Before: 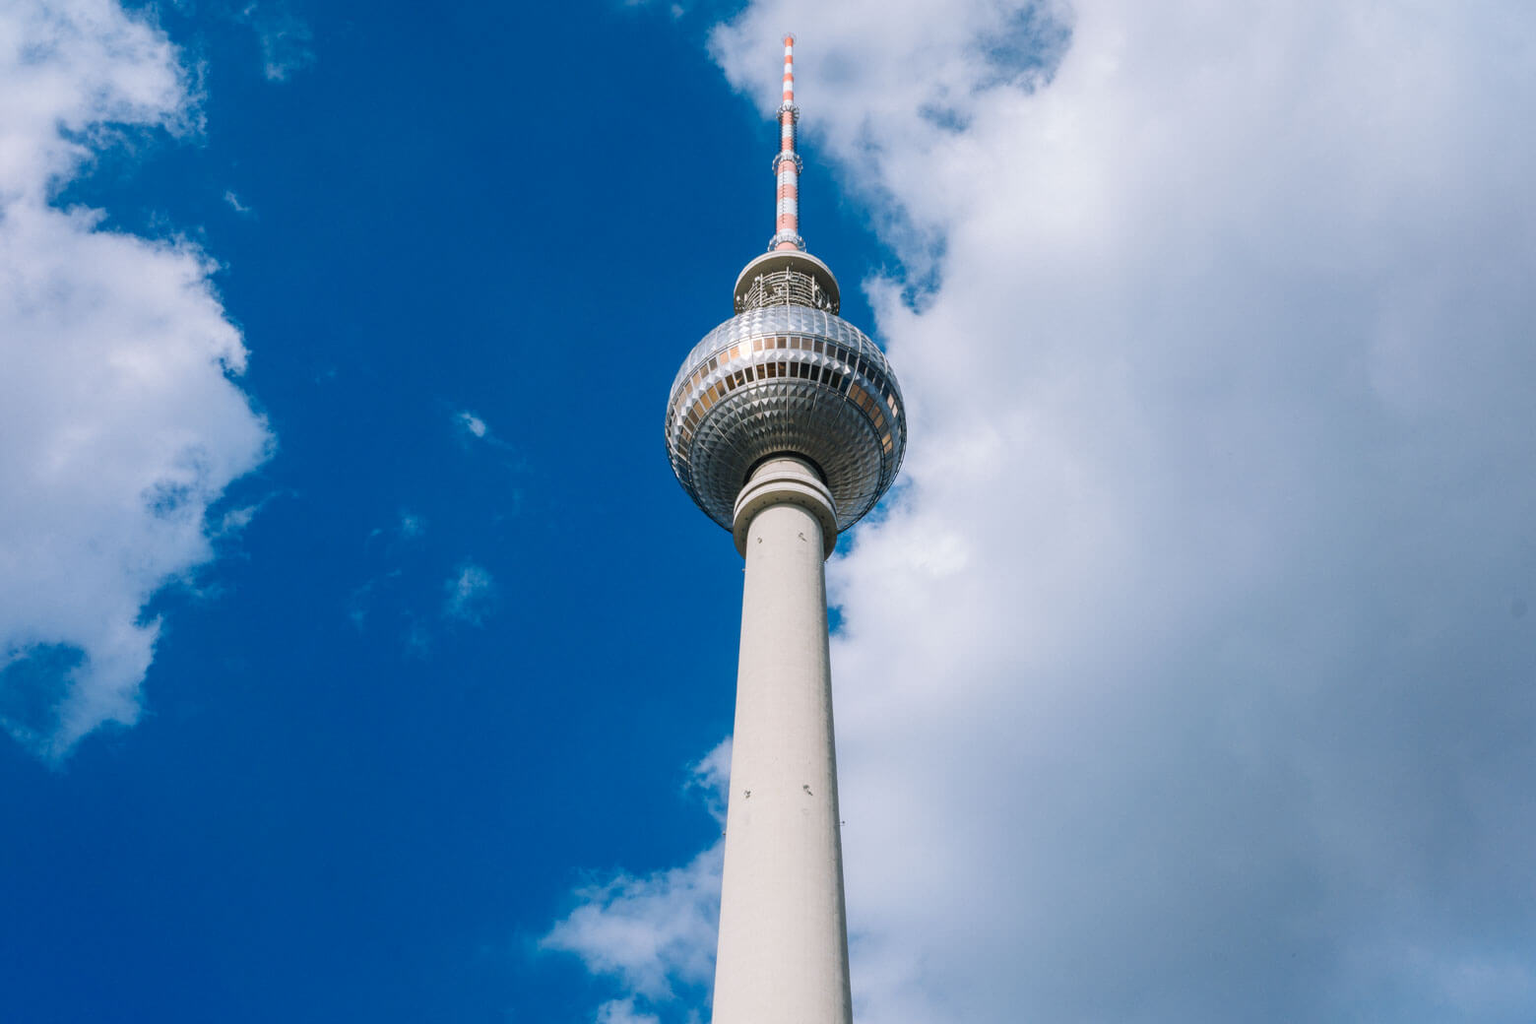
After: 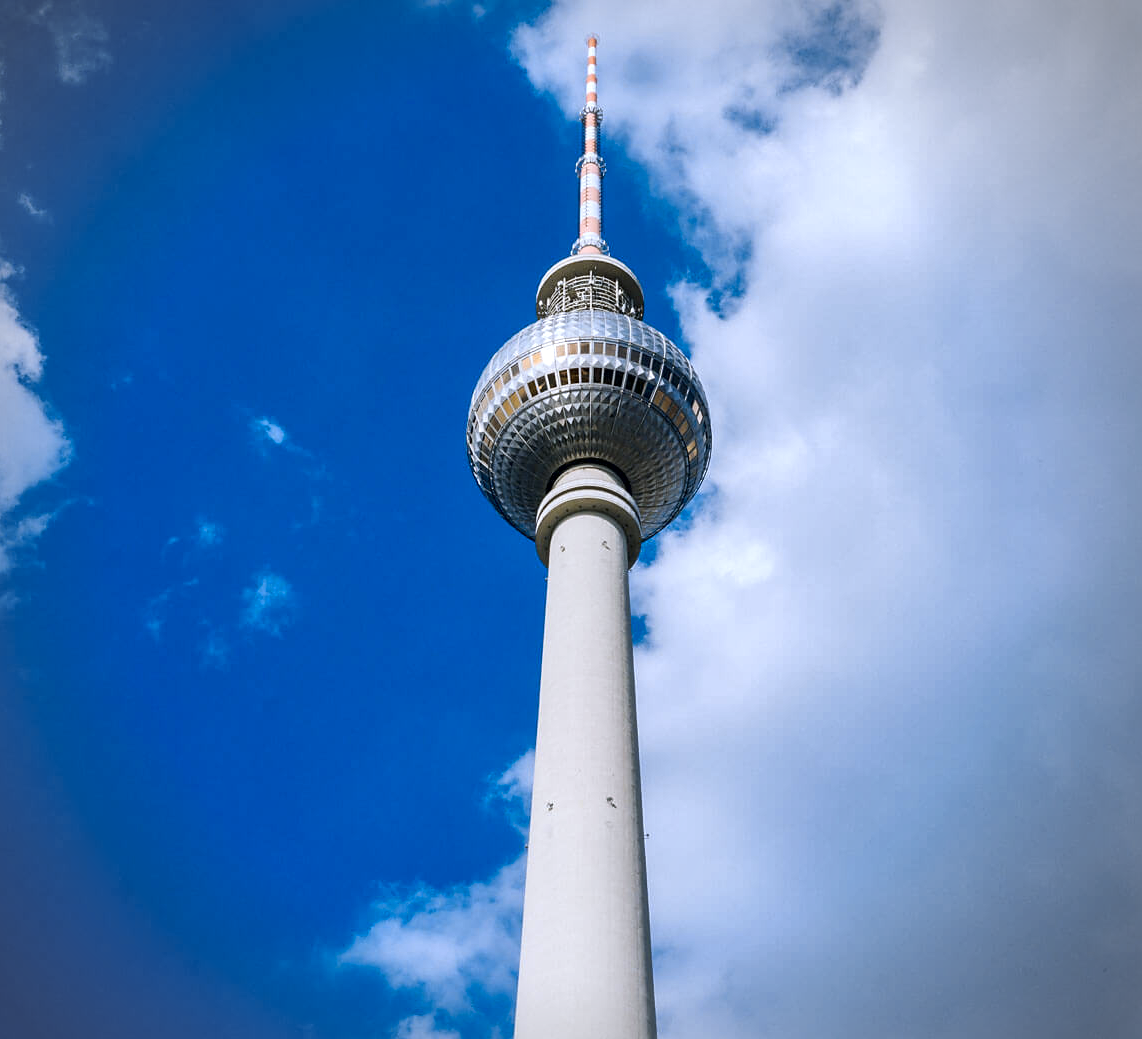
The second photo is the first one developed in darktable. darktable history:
sharpen: radius 1.559, amount 0.373, threshold 1.271
crop: left 13.443%, right 13.31%
color contrast: green-magenta contrast 0.85, blue-yellow contrast 1.25, unbound 0
exposure: compensate highlight preservation false
local contrast: mode bilateral grid, contrast 25, coarseness 60, detail 151%, midtone range 0.2
white balance: red 0.967, blue 1.049
vignetting: on, module defaults
